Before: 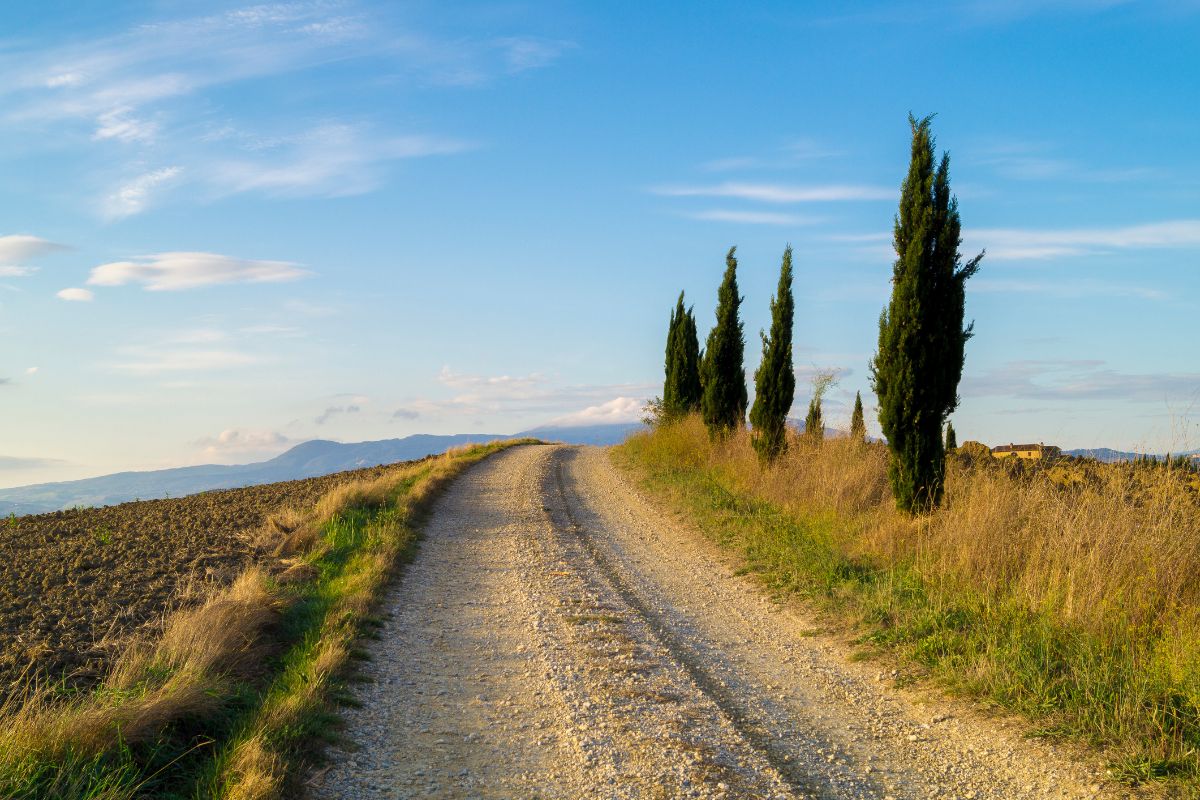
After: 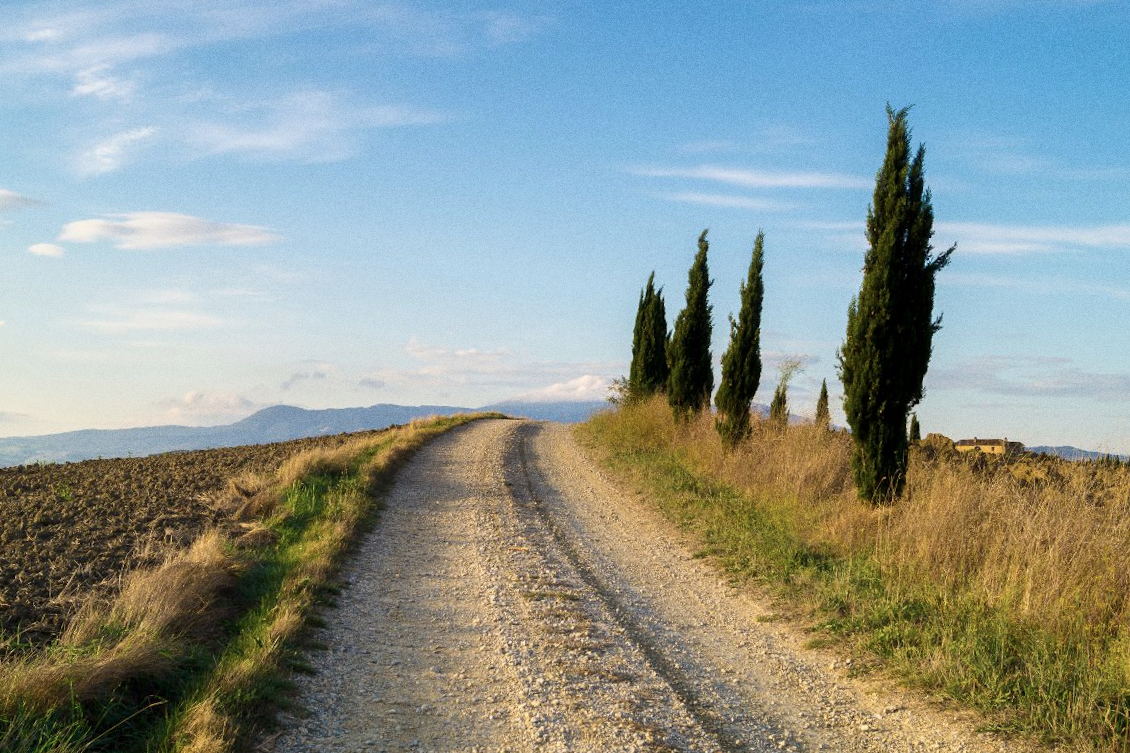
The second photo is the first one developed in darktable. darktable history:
grain: coarseness 0.09 ISO
crop and rotate: angle -2.38°
contrast brightness saturation: contrast 0.11, saturation -0.17
